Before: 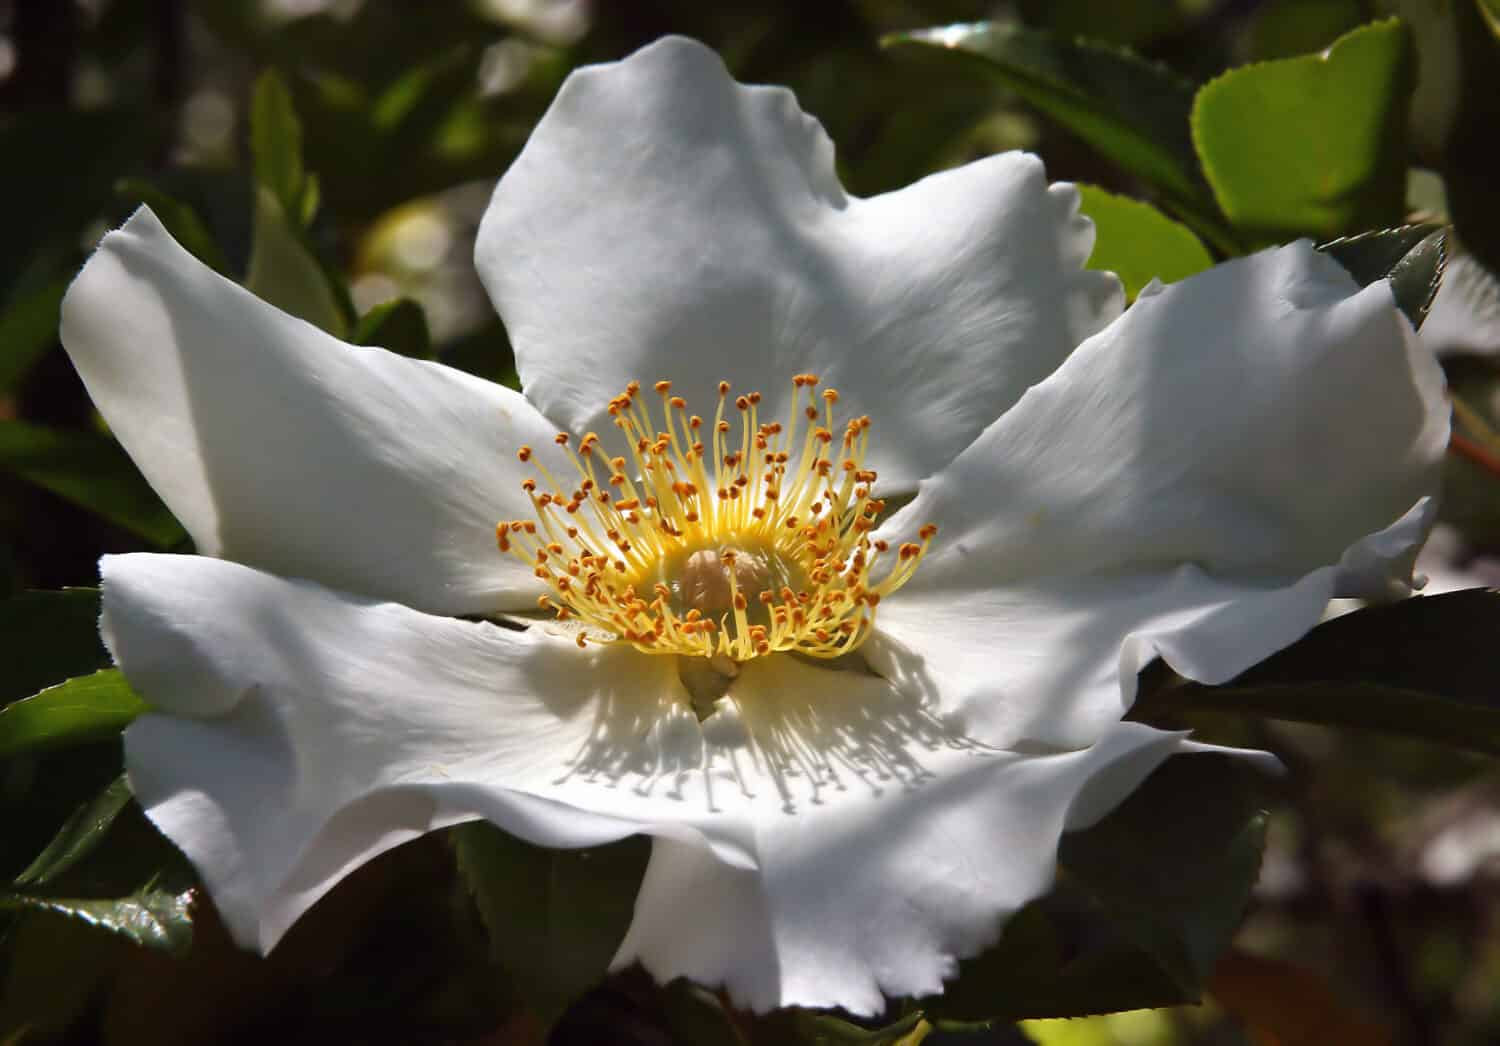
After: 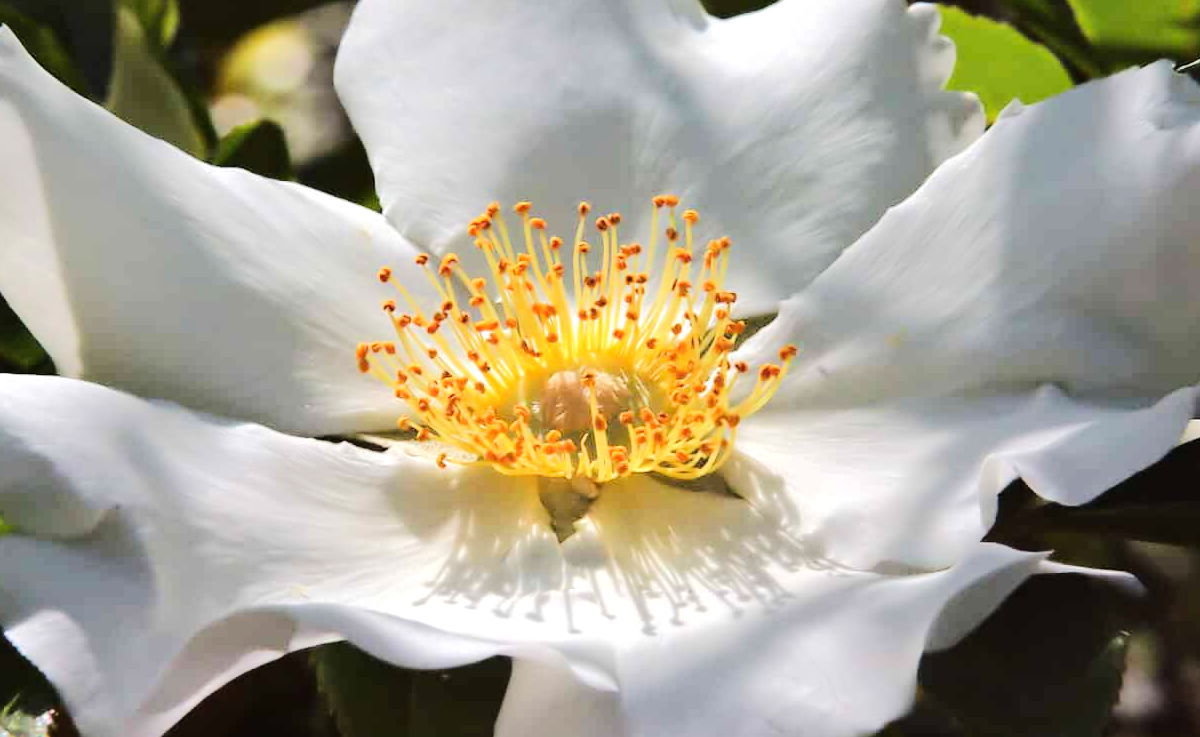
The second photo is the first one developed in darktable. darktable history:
crop: left 9.4%, top 17.133%, right 10.596%, bottom 12.38%
tone equalizer: -7 EV 0.15 EV, -6 EV 0.637 EV, -5 EV 1.15 EV, -4 EV 1.36 EV, -3 EV 1.16 EV, -2 EV 0.6 EV, -1 EV 0.162 EV, edges refinement/feathering 500, mask exposure compensation -1.57 EV, preserve details no
